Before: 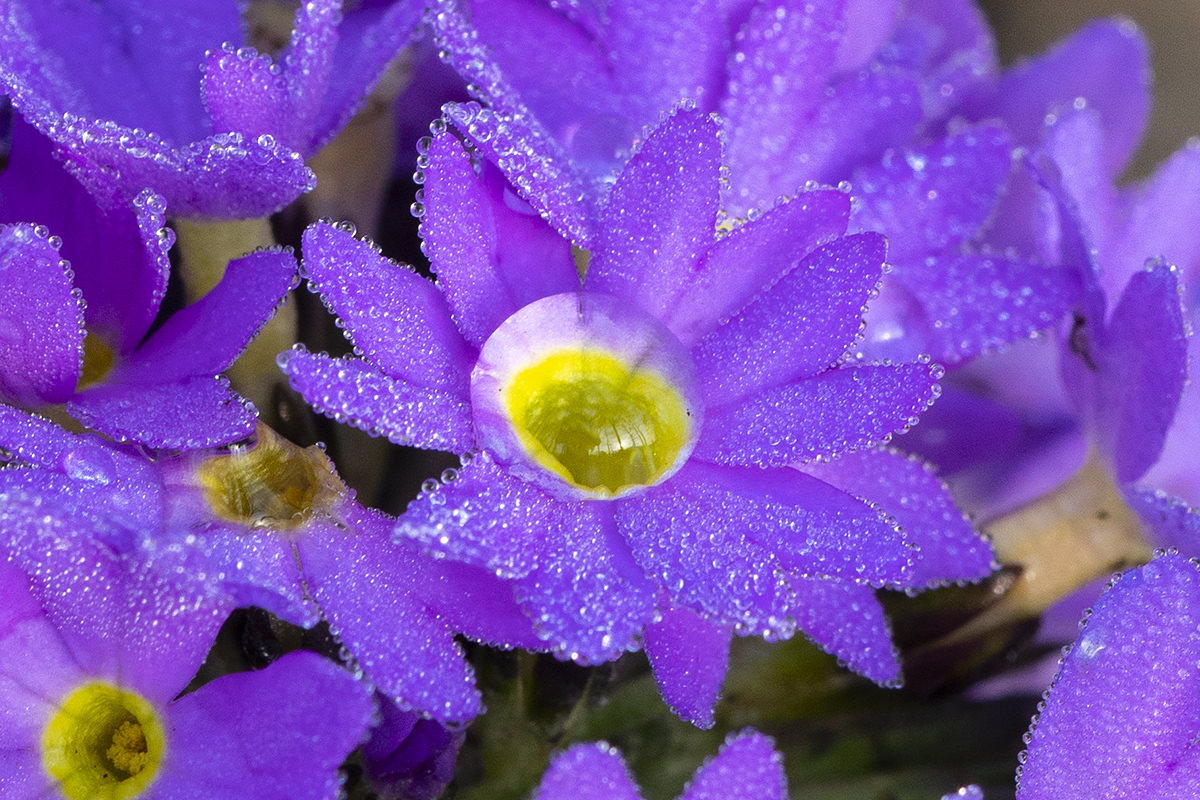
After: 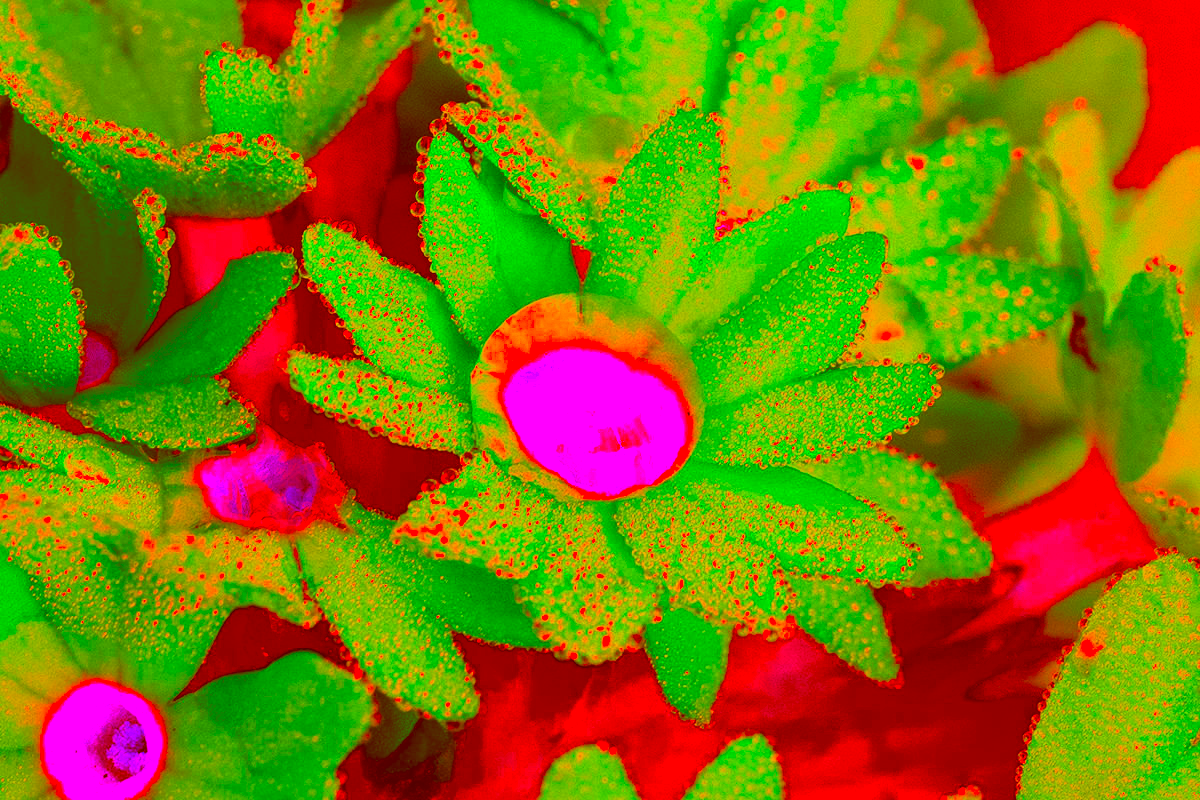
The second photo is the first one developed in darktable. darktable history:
color zones: curves: ch0 [(0, 0.425) (0.143, 0.422) (0.286, 0.42) (0.429, 0.419) (0.571, 0.419) (0.714, 0.42) (0.857, 0.422) (1, 0.425)]; ch1 [(0, 0.666) (0.143, 0.669) (0.286, 0.671) (0.429, 0.67) (0.571, 0.67) (0.714, 0.67) (0.857, 0.67) (1, 0.666)]
exposure: black level correction 0.005, exposure 0.001 EV, compensate highlight preservation false
color correction: highlights a* -39.68, highlights b* -40, shadows a* -40, shadows b* -40, saturation -3
local contrast: mode bilateral grid, contrast 20, coarseness 50, detail 120%, midtone range 0.2
